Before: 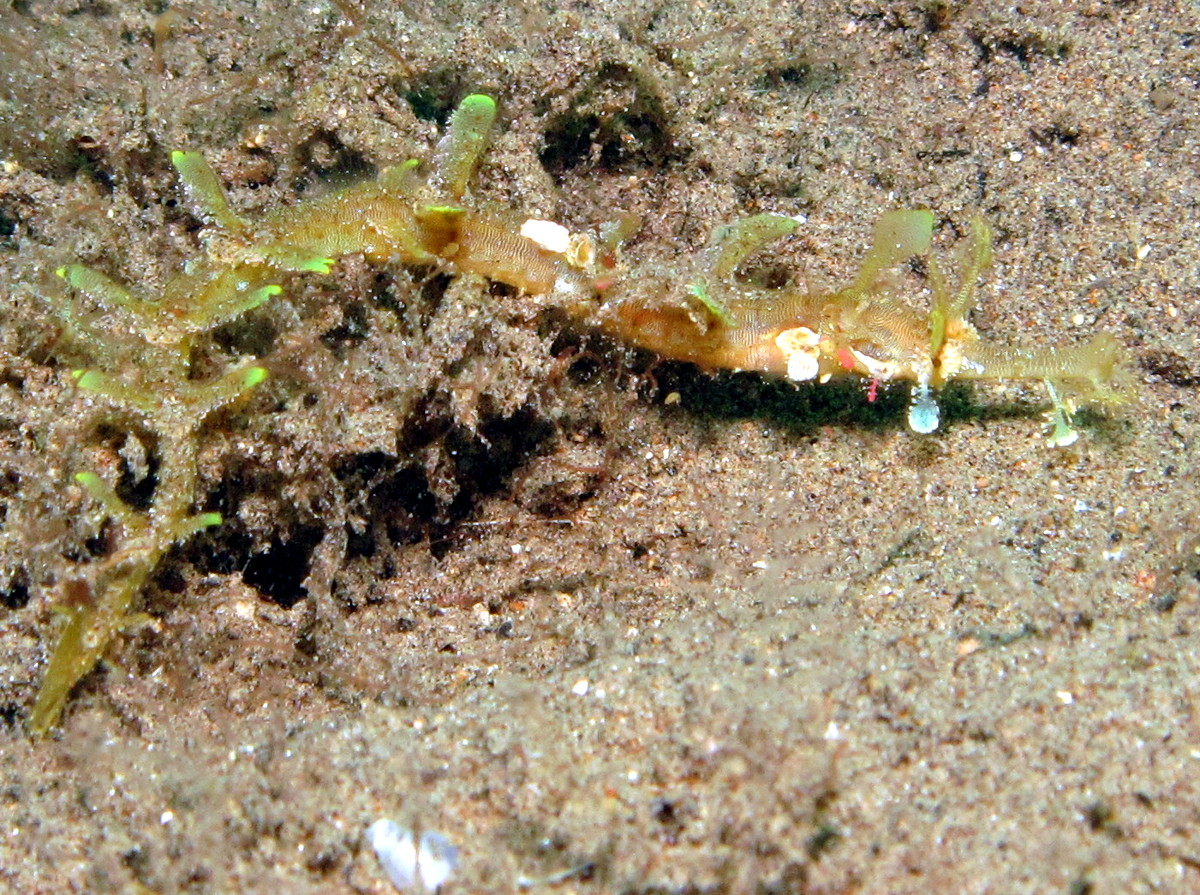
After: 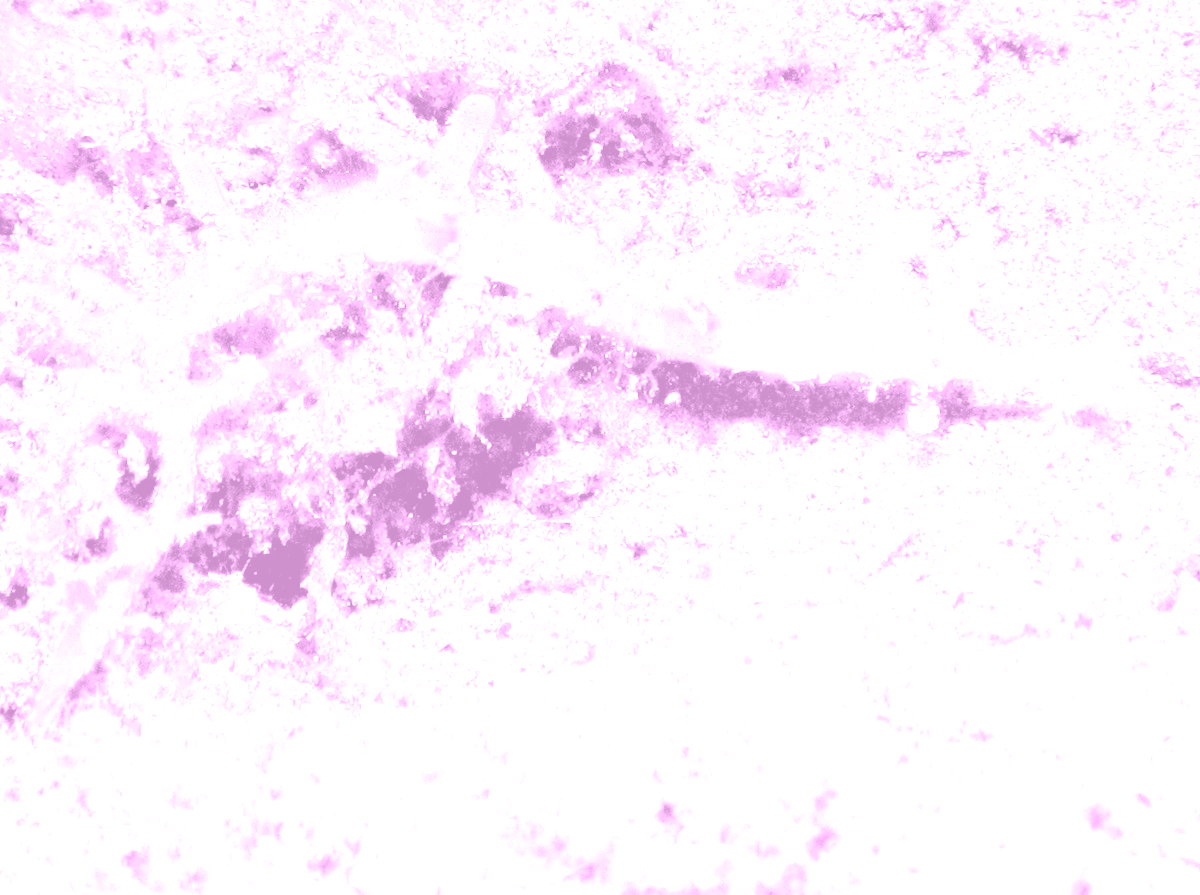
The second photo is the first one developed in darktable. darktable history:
white balance: red 4.26, blue 1.802
colorize: hue 331.2°, saturation 69%, source mix 30.28%, lightness 69.02%, version 1
